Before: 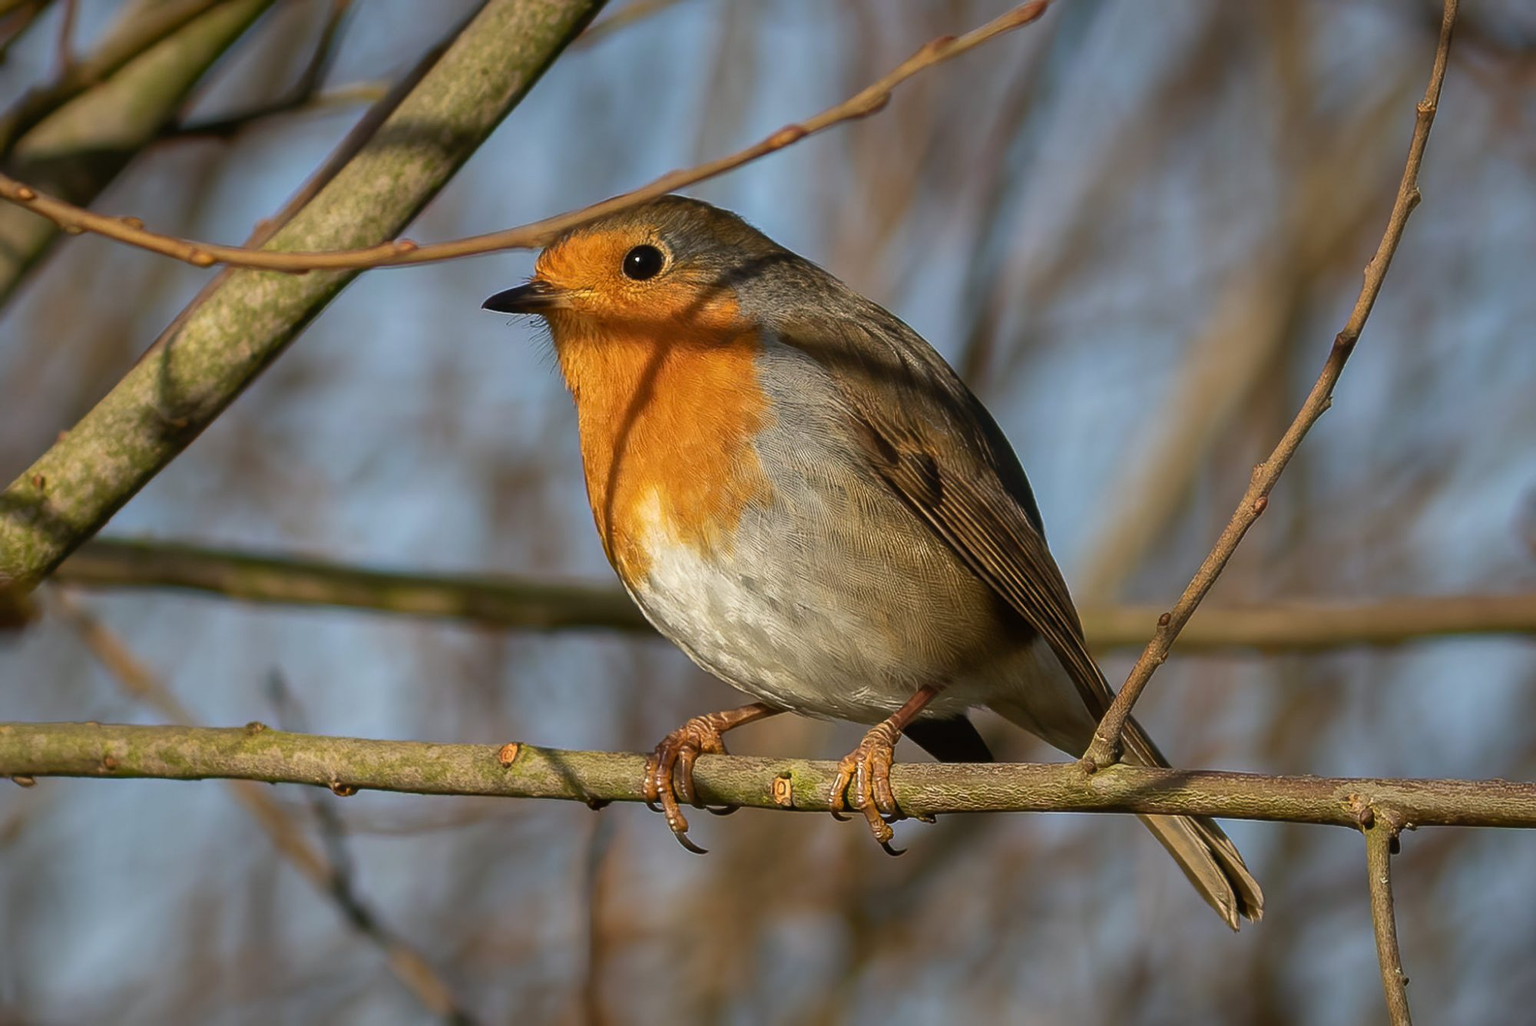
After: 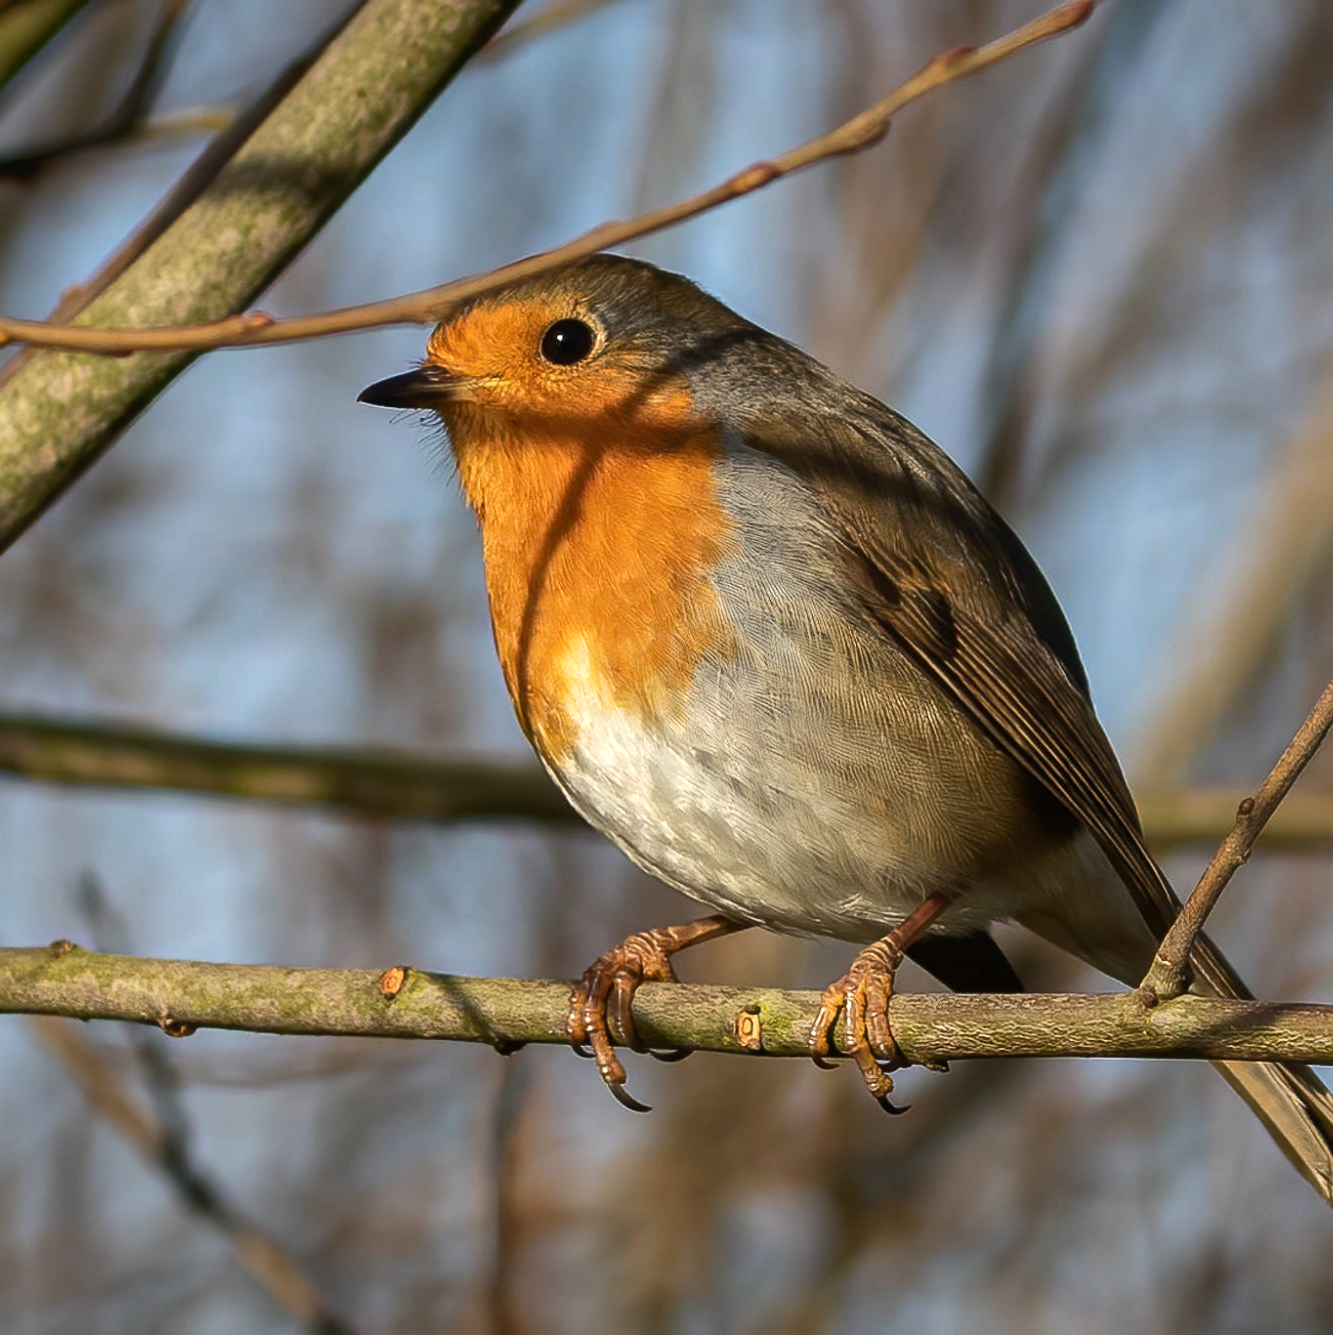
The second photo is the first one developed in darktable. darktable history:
tone equalizer: -8 EV -0.417 EV, -7 EV -0.389 EV, -6 EV -0.333 EV, -5 EV -0.222 EV, -3 EV 0.222 EV, -2 EV 0.333 EV, -1 EV 0.389 EV, +0 EV 0.417 EV, edges refinement/feathering 500, mask exposure compensation -1.57 EV, preserve details no
crop and rotate: left 13.537%, right 19.796%
